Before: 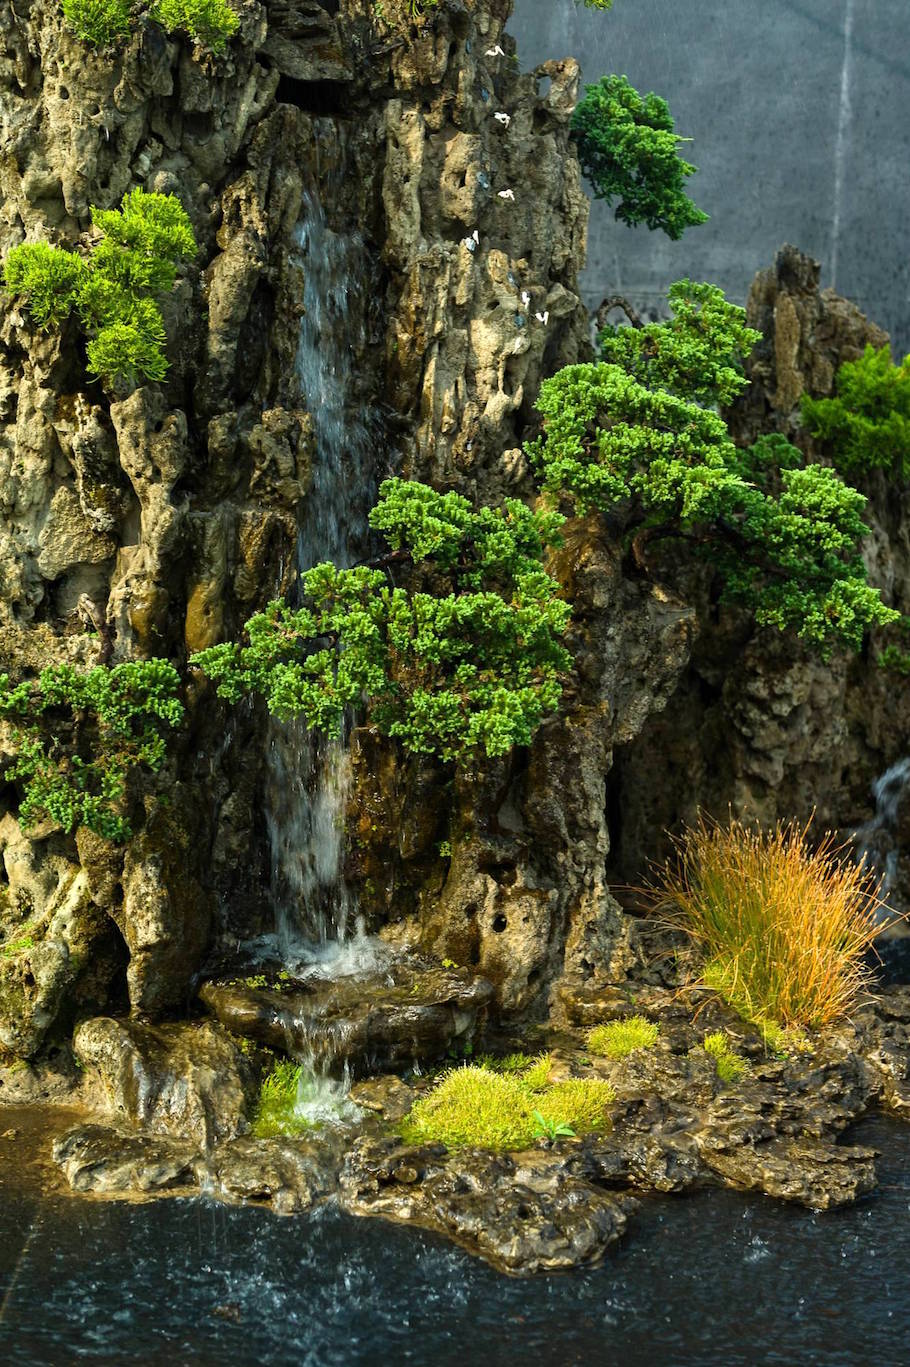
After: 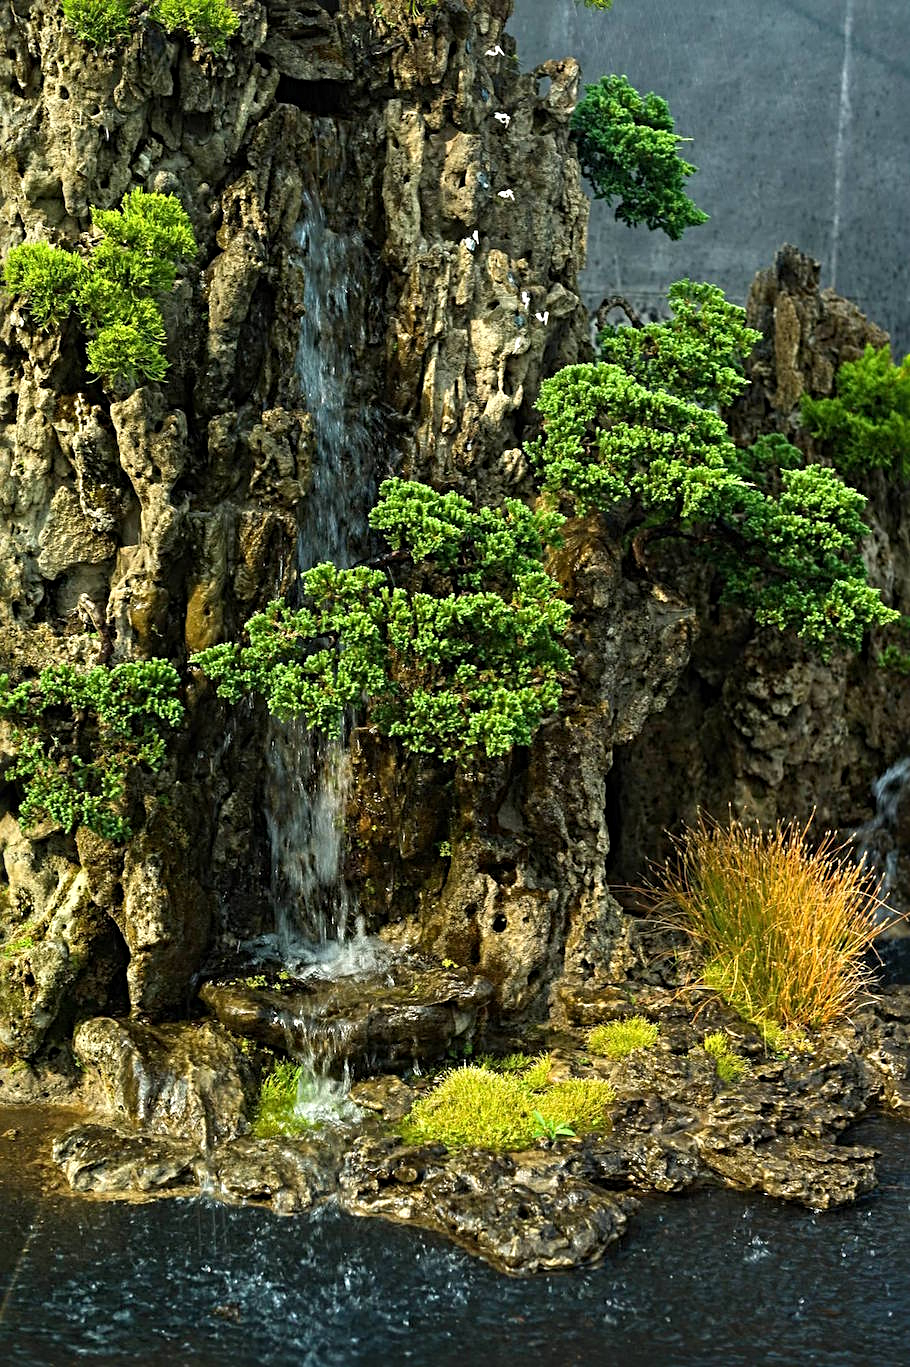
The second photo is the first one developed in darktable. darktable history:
sharpen: radius 3.969
tone equalizer: mask exposure compensation -0.501 EV
base curve: curves: ch0 [(0, 0) (0.989, 0.992)], preserve colors none
